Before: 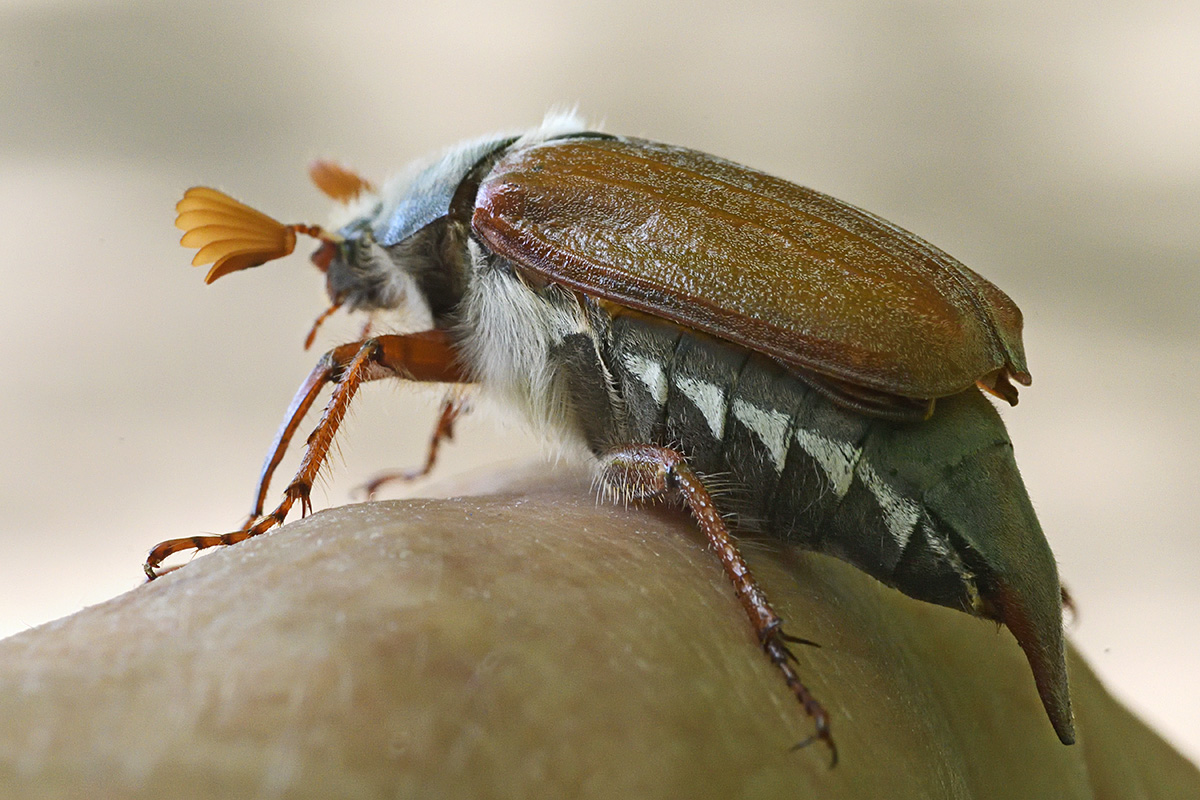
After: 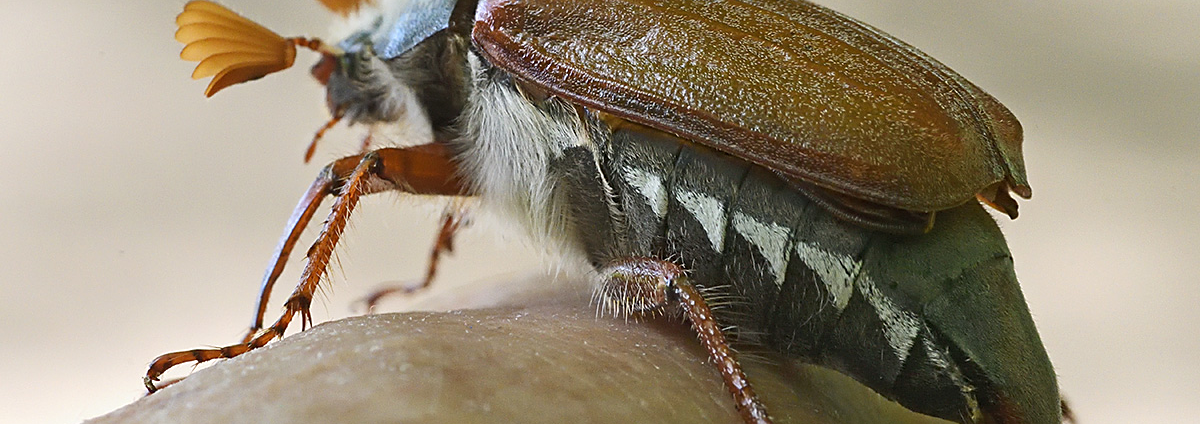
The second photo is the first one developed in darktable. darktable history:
crop and rotate: top 23.403%, bottom 23.57%
sharpen: radius 1.873, amount 0.394, threshold 1.563
